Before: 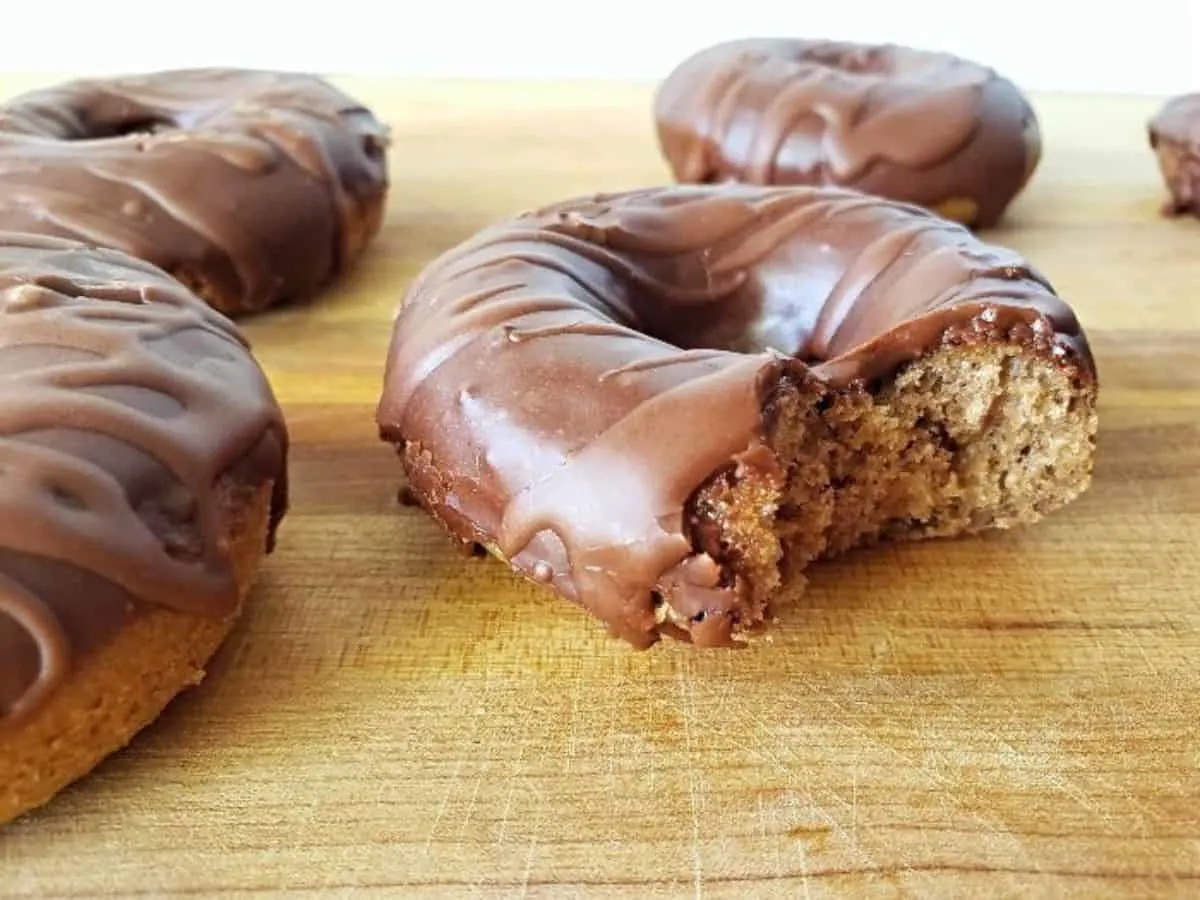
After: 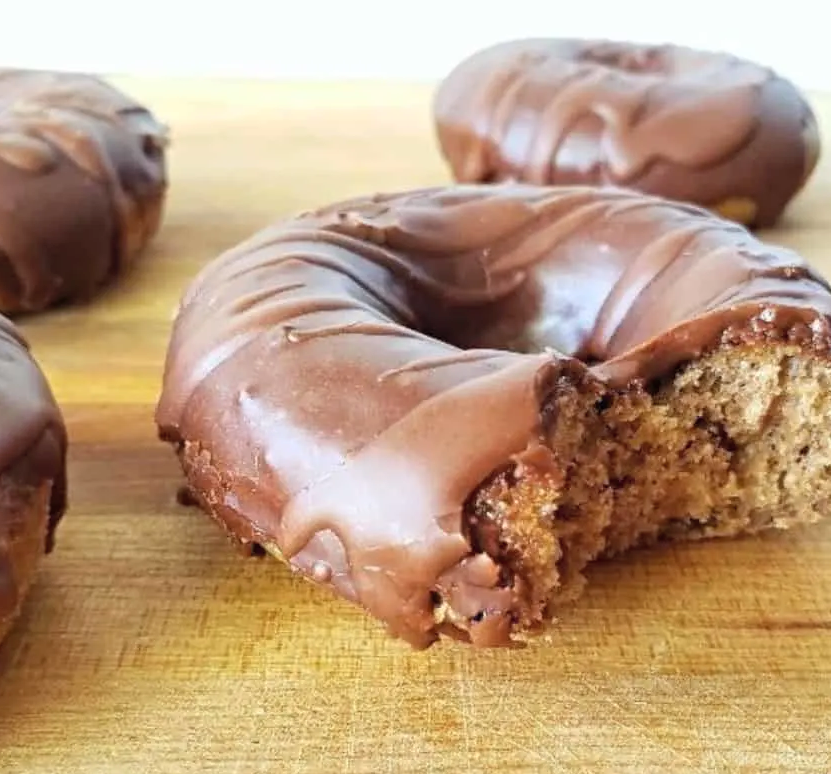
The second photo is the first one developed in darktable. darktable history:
crop: left 18.479%, right 12.2%, bottom 13.971%
contrast brightness saturation: contrast 0.05, brightness 0.06, saturation 0.01
